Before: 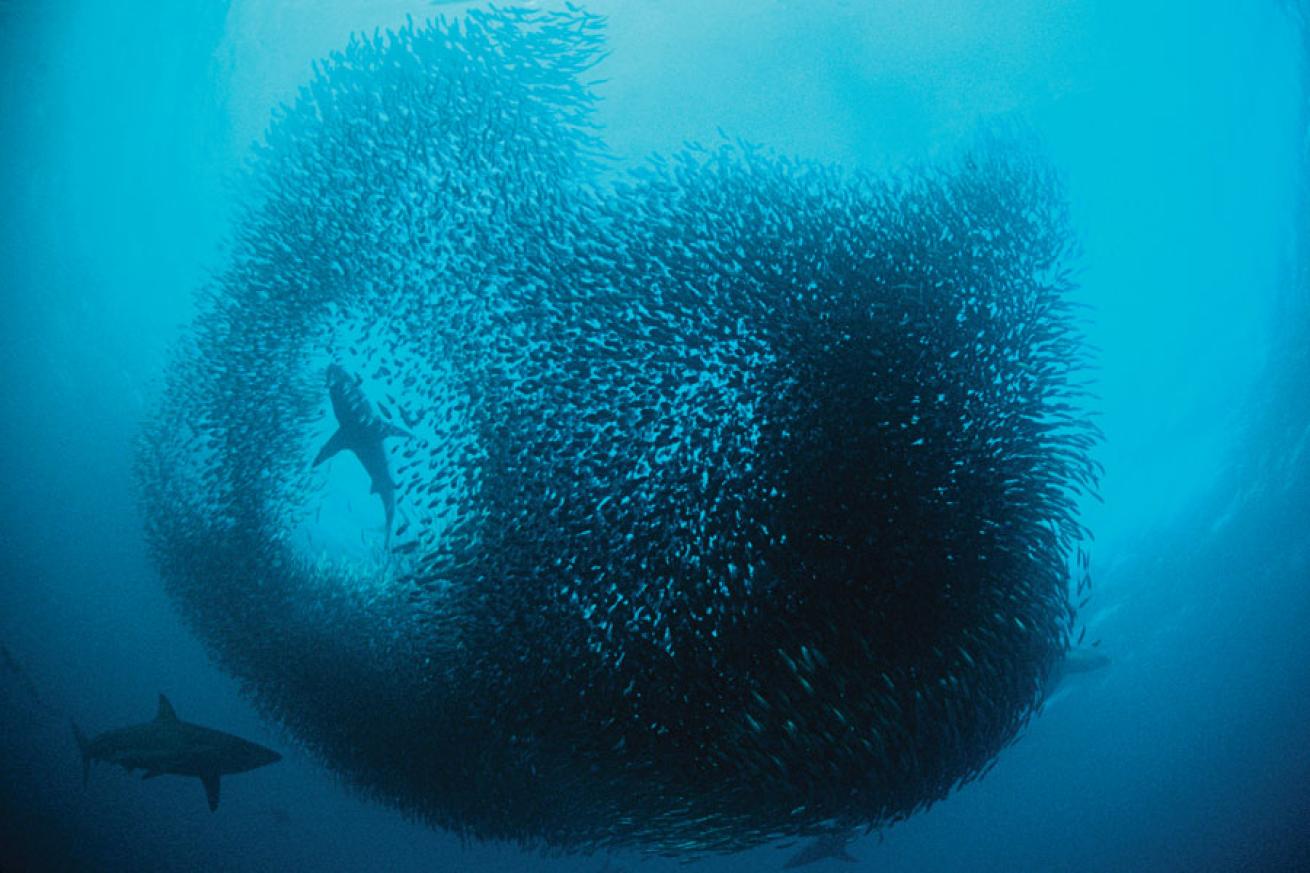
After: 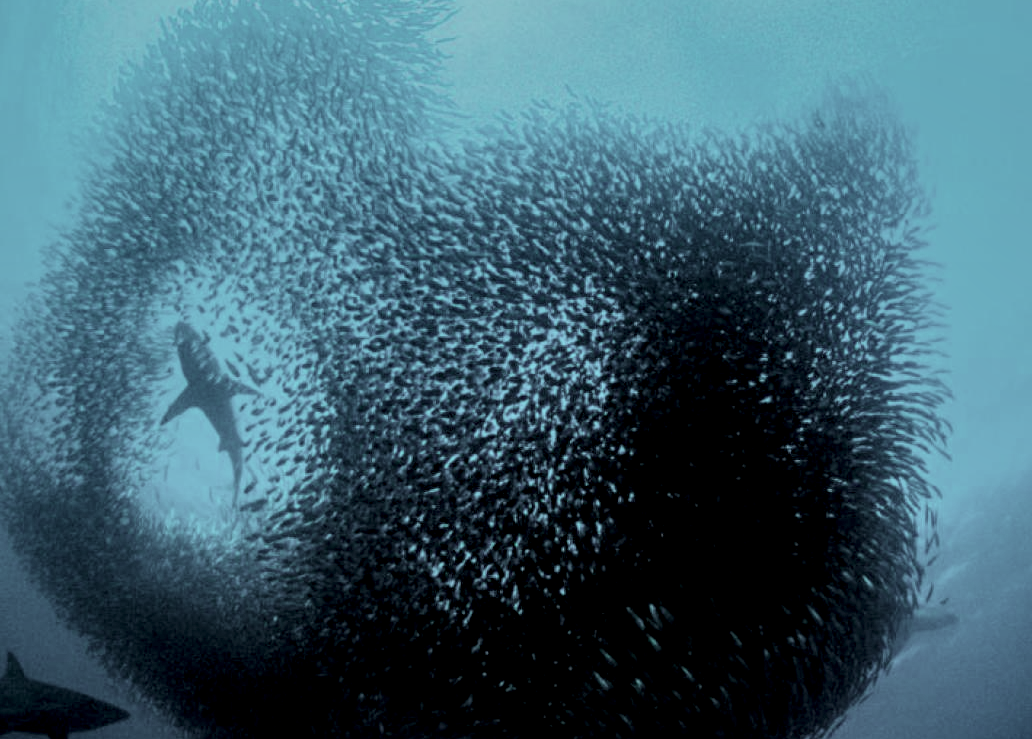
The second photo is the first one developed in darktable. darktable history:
color zones: curves: ch1 [(0.25, 0.61) (0.75, 0.248)]
crop: left 11.609%, top 4.888%, right 9.582%, bottom 10.379%
filmic rgb: black relative exposure -7.23 EV, white relative exposure 5.08 EV, hardness 3.2, color science v6 (2022)
local contrast: highlights 64%, shadows 53%, detail 168%, midtone range 0.517
